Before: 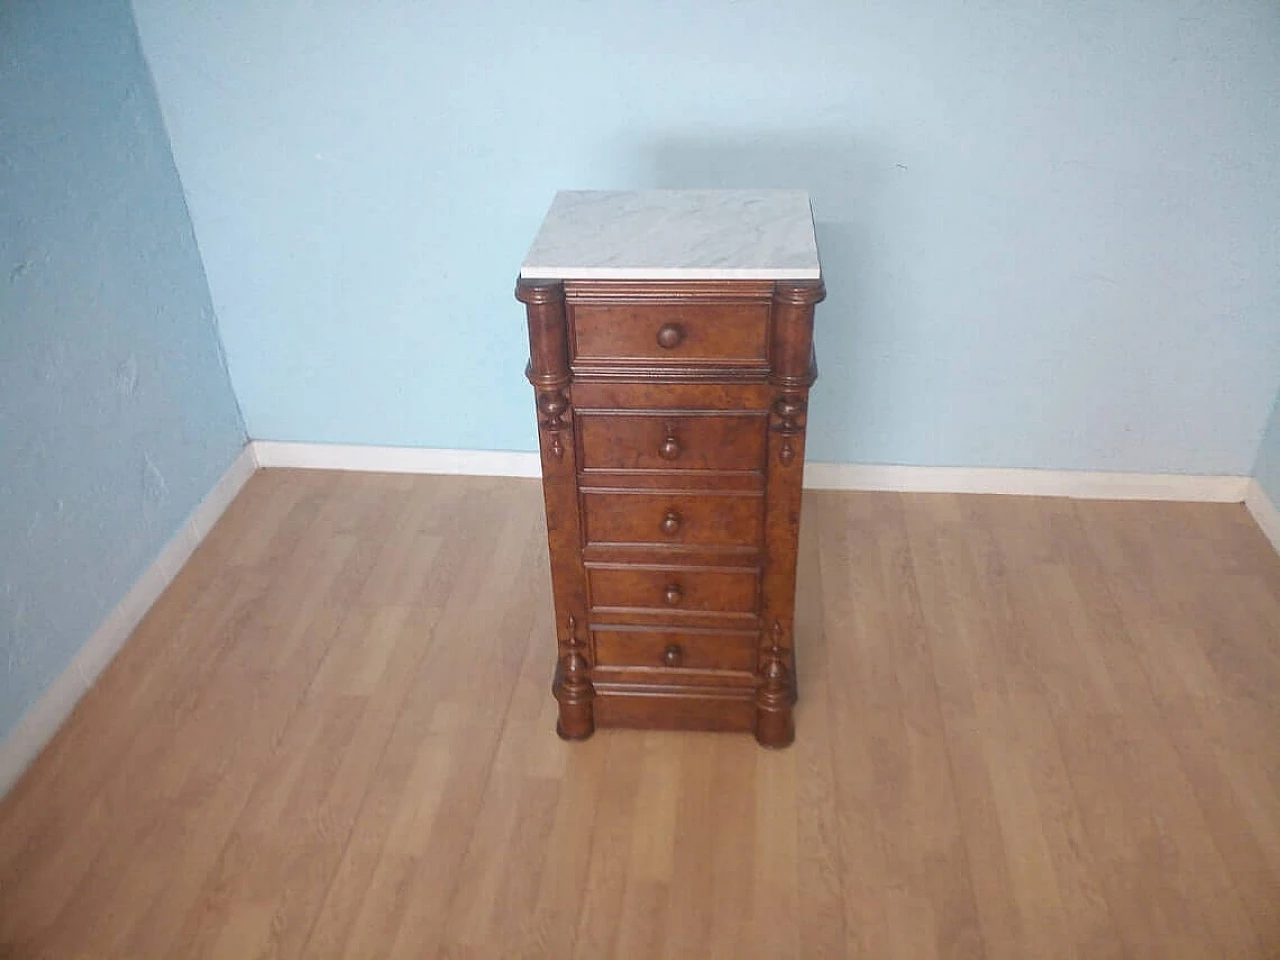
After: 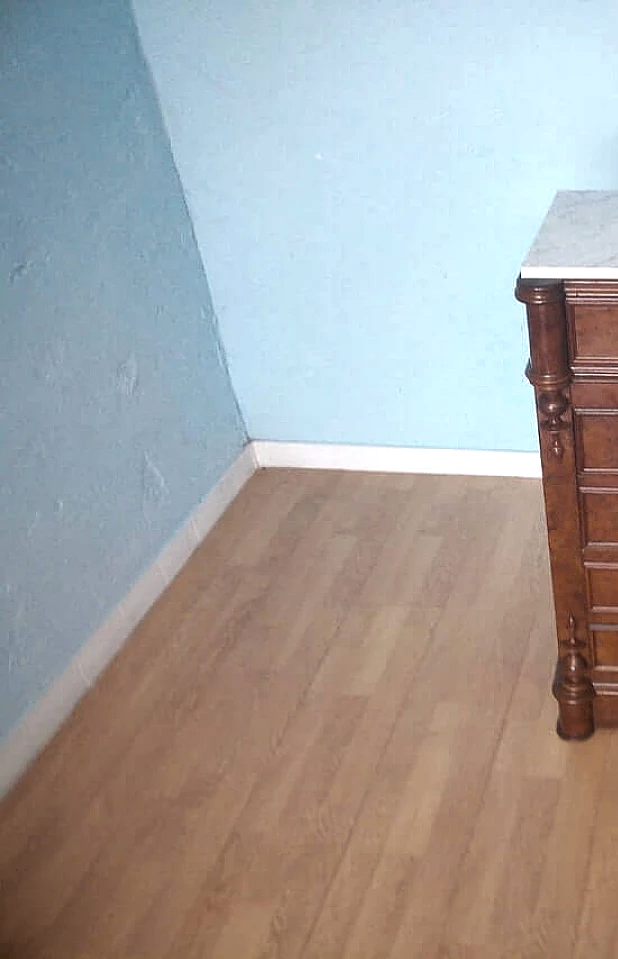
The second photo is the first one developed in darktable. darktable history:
levels: levels [0.052, 0.496, 0.908]
shadows and highlights: shadows -87.67, highlights -36.46, soften with gaussian
crop and rotate: left 0.03%, top 0%, right 51.653%
